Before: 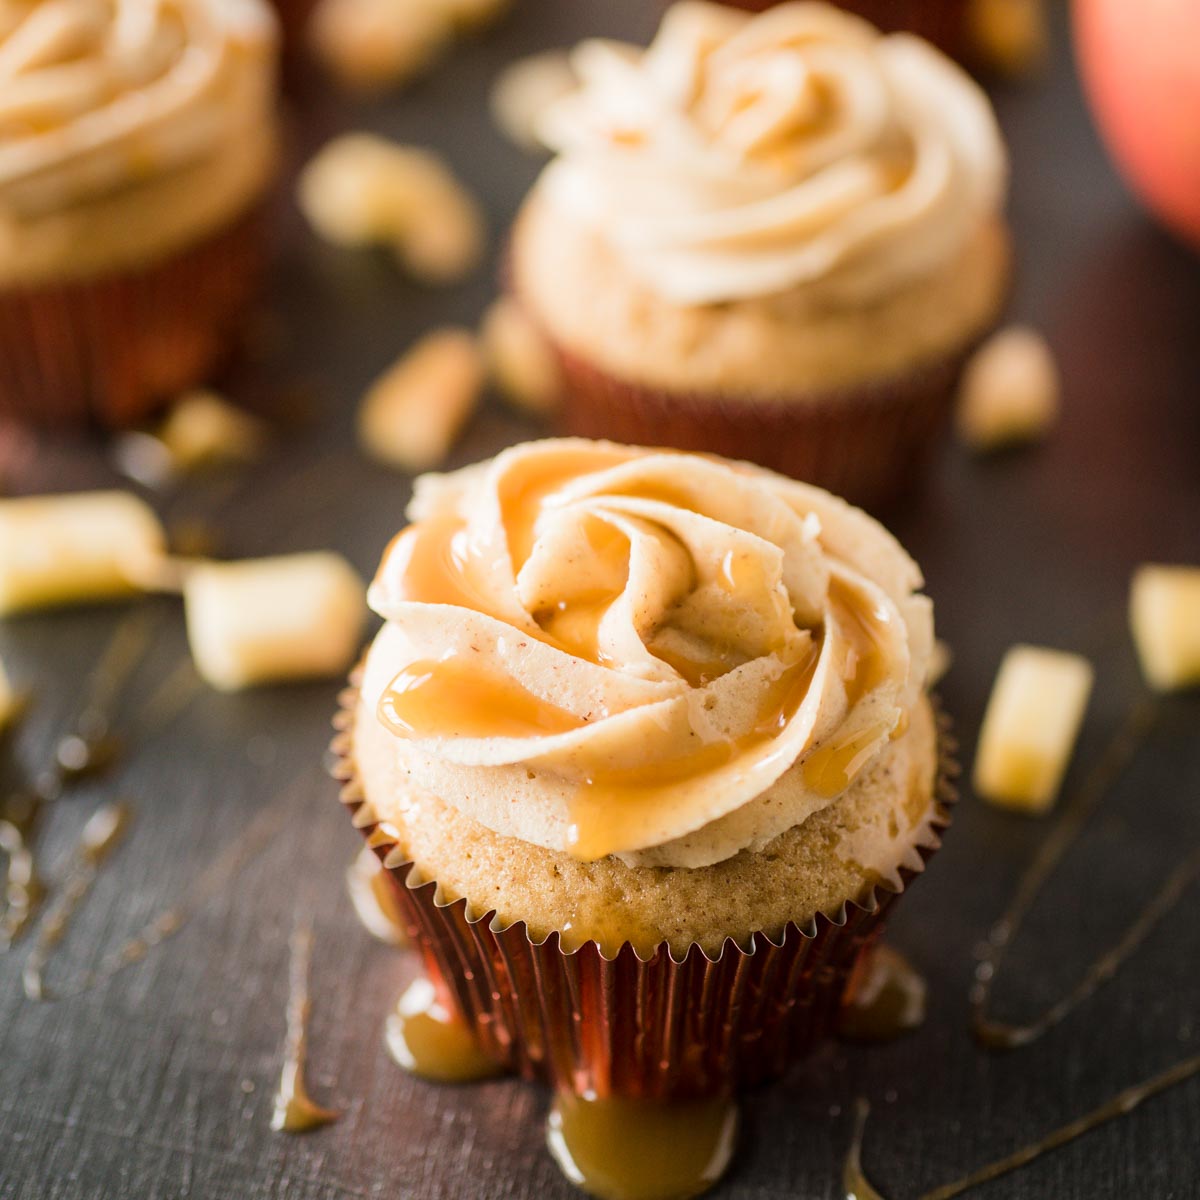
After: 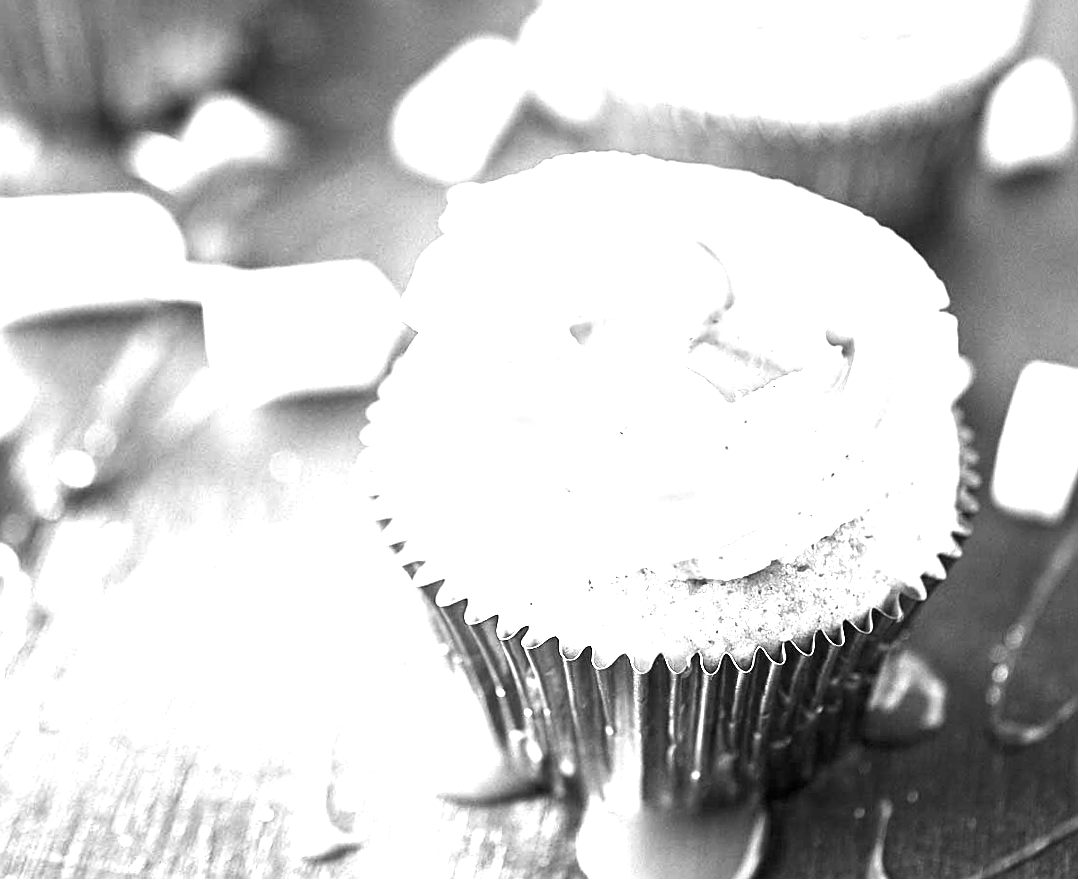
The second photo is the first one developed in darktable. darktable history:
crop: top 20.916%, right 9.437%, bottom 0.316%
exposure: exposure 2.25 EV, compensate highlight preservation false
white balance: red 1.467, blue 0.684
monochrome: a 26.22, b 42.67, size 0.8
sharpen: on, module defaults
color balance rgb: perceptual saturation grading › highlights -29.58%, perceptual saturation grading › mid-tones 29.47%, perceptual saturation grading › shadows 59.73%, perceptual brilliance grading › global brilliance -17.79%, perceptual brilliance grading › highlights 28.73%, global vibrance 15.44%
rotate and perspective: rotation 0.679°, lens shift (horizontal) 0.136, crop left 0.009, crop right 0.991, crop top 0.078, crop bottom 0.95
